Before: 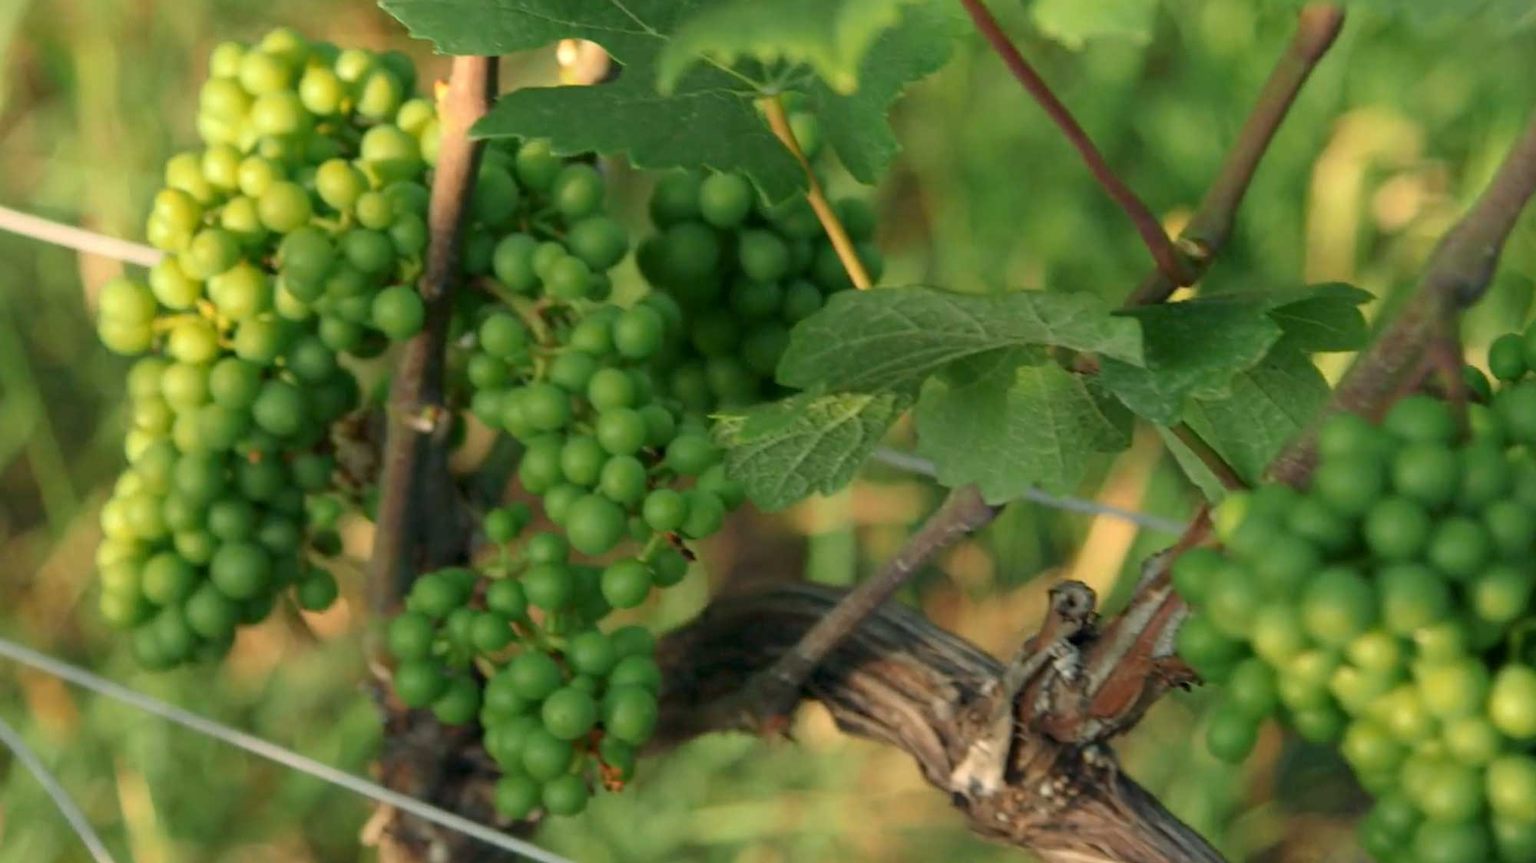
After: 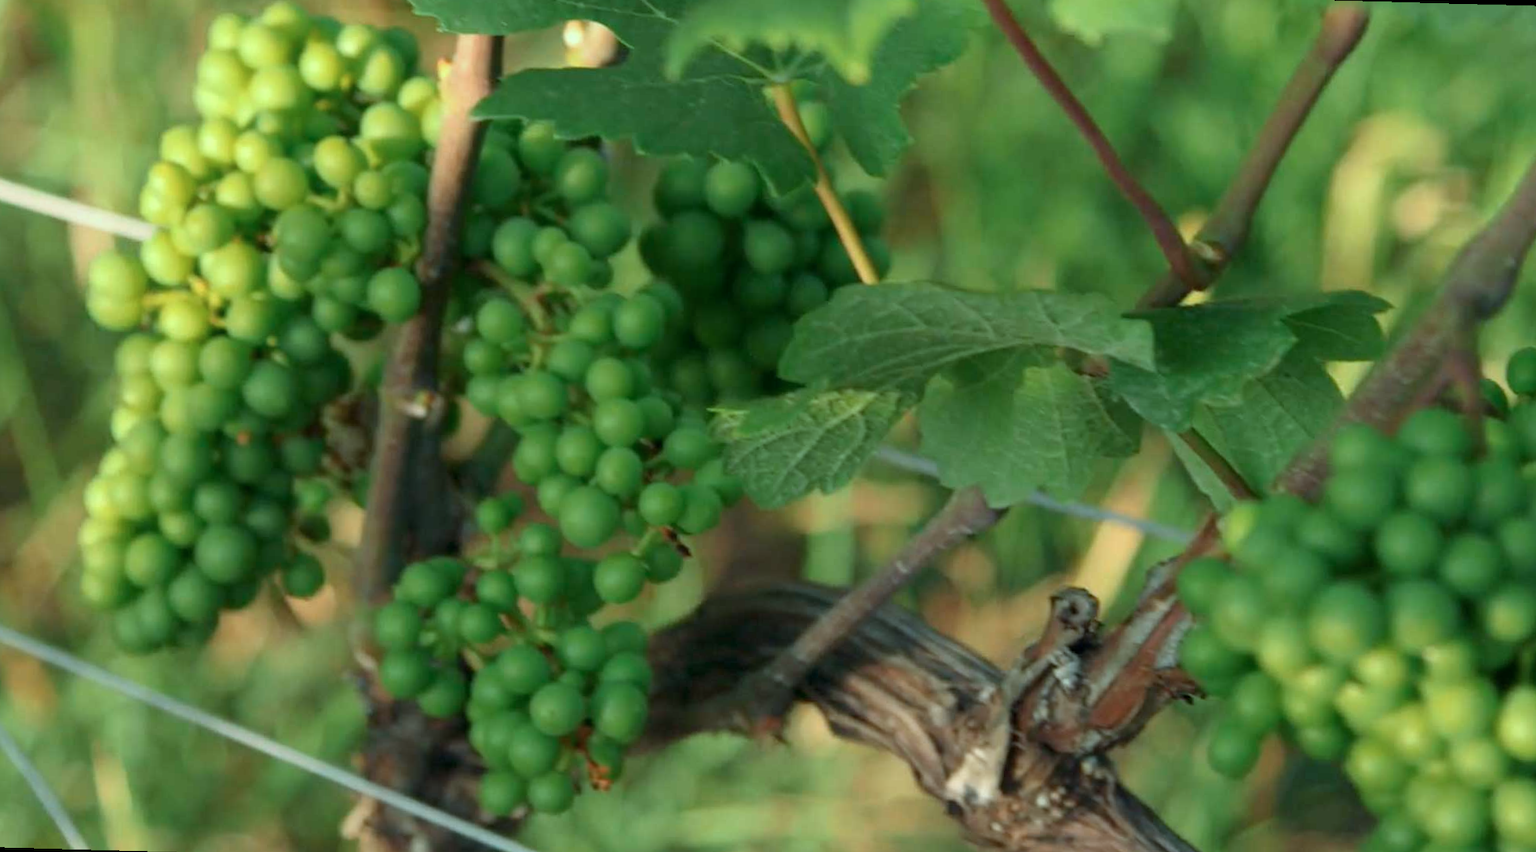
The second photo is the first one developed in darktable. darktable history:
rotate and perspective: rotation 1.57°, crop left 0.018, crop right 0.982, crop top 0.039, crop bottom 0.961
color correction: highlights a* -10.04, highlights b* -10.37
